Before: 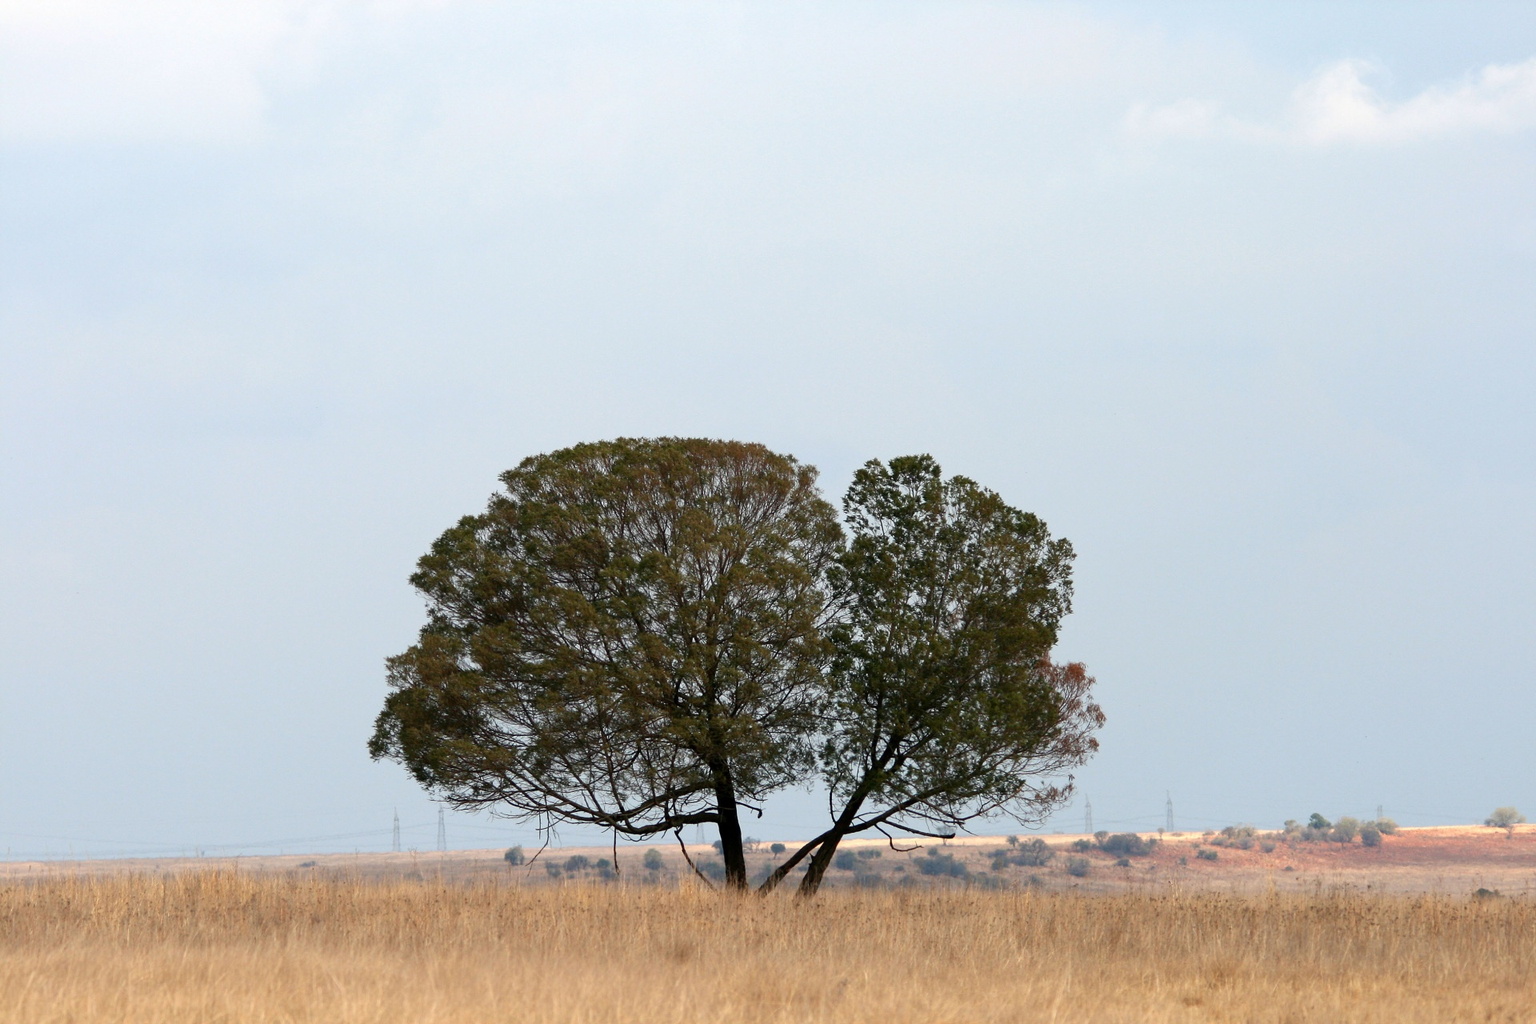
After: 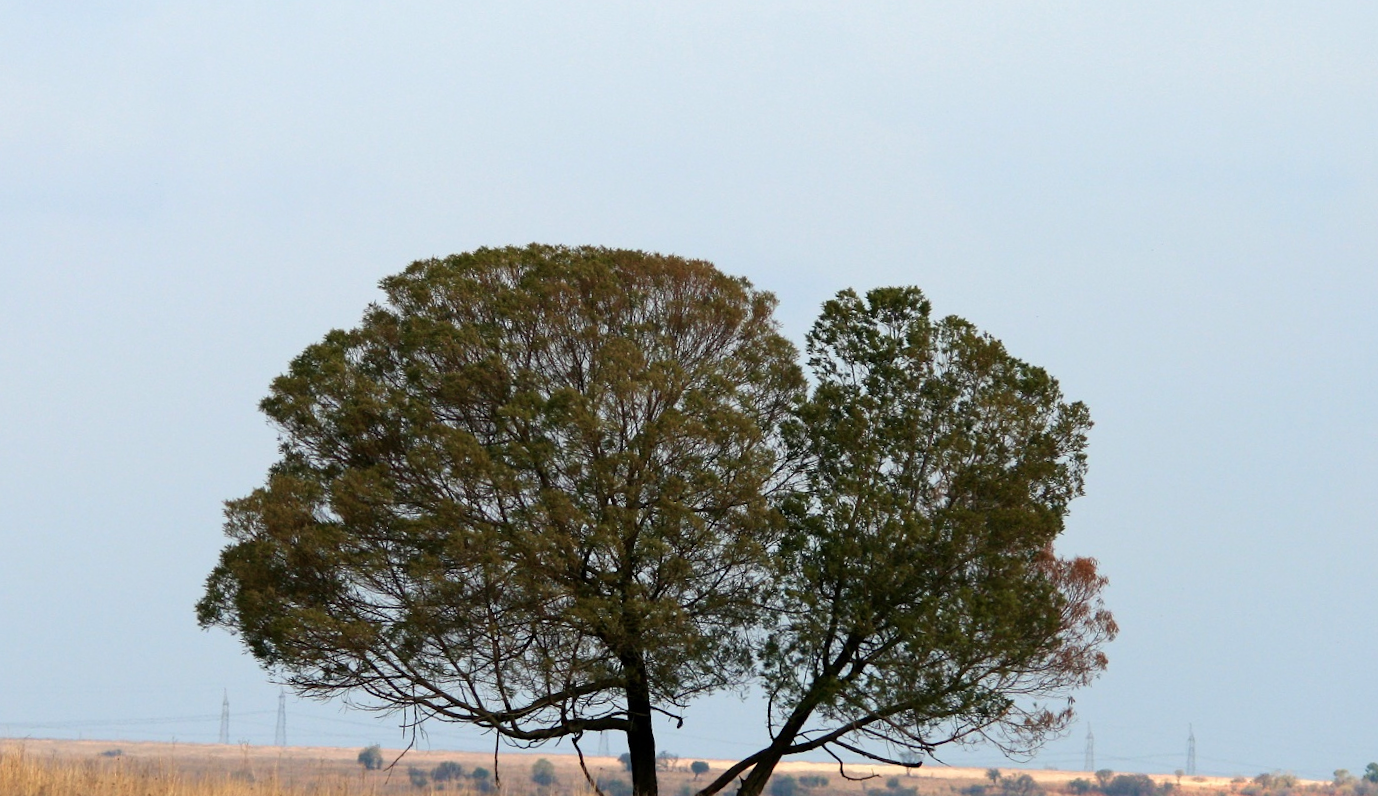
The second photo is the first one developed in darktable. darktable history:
velvia: on, module defaults
crop and rotate: angle -3.35°, left 9.735%, top 20.634%, right 12.275%, bottom 11.792%
